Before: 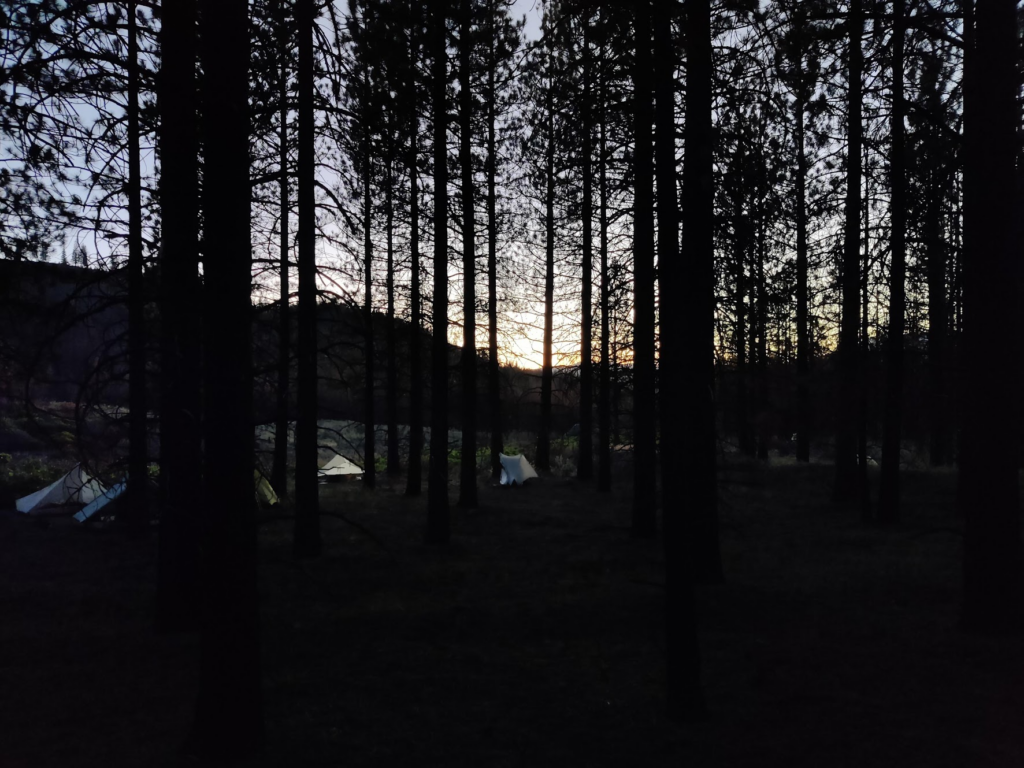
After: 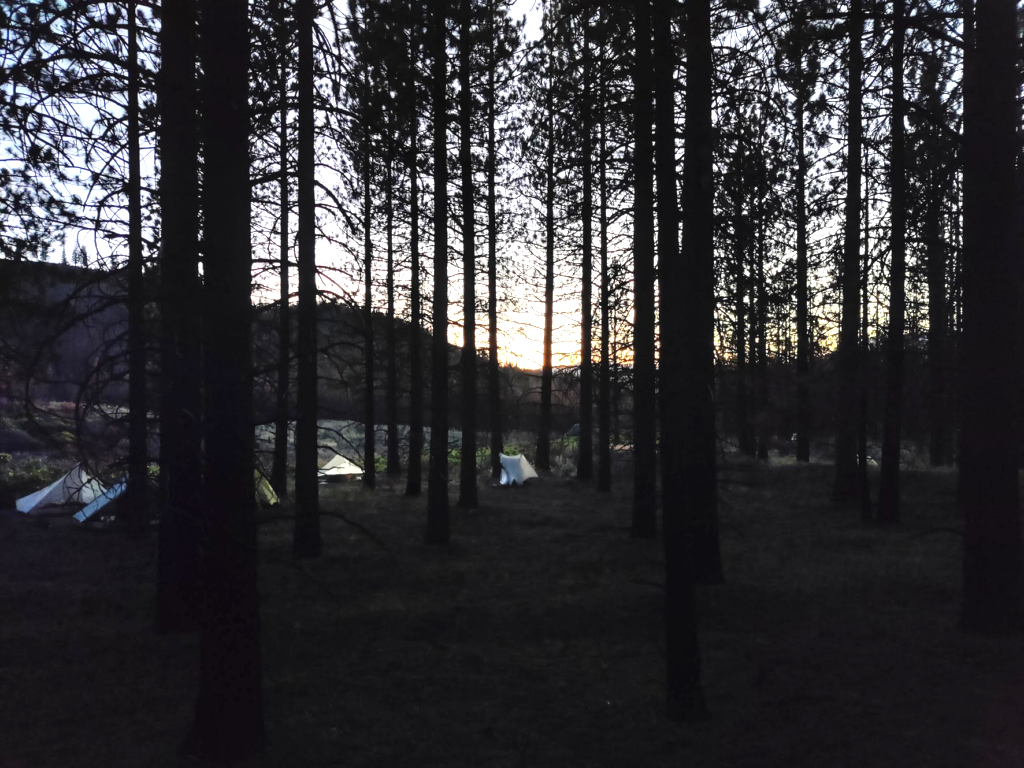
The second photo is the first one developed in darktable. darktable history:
local contrast: on, module defaults
exposure: black level correction 0, exposure 1.278 EV, compensate exposure bias true, compensate highlight preservation false
